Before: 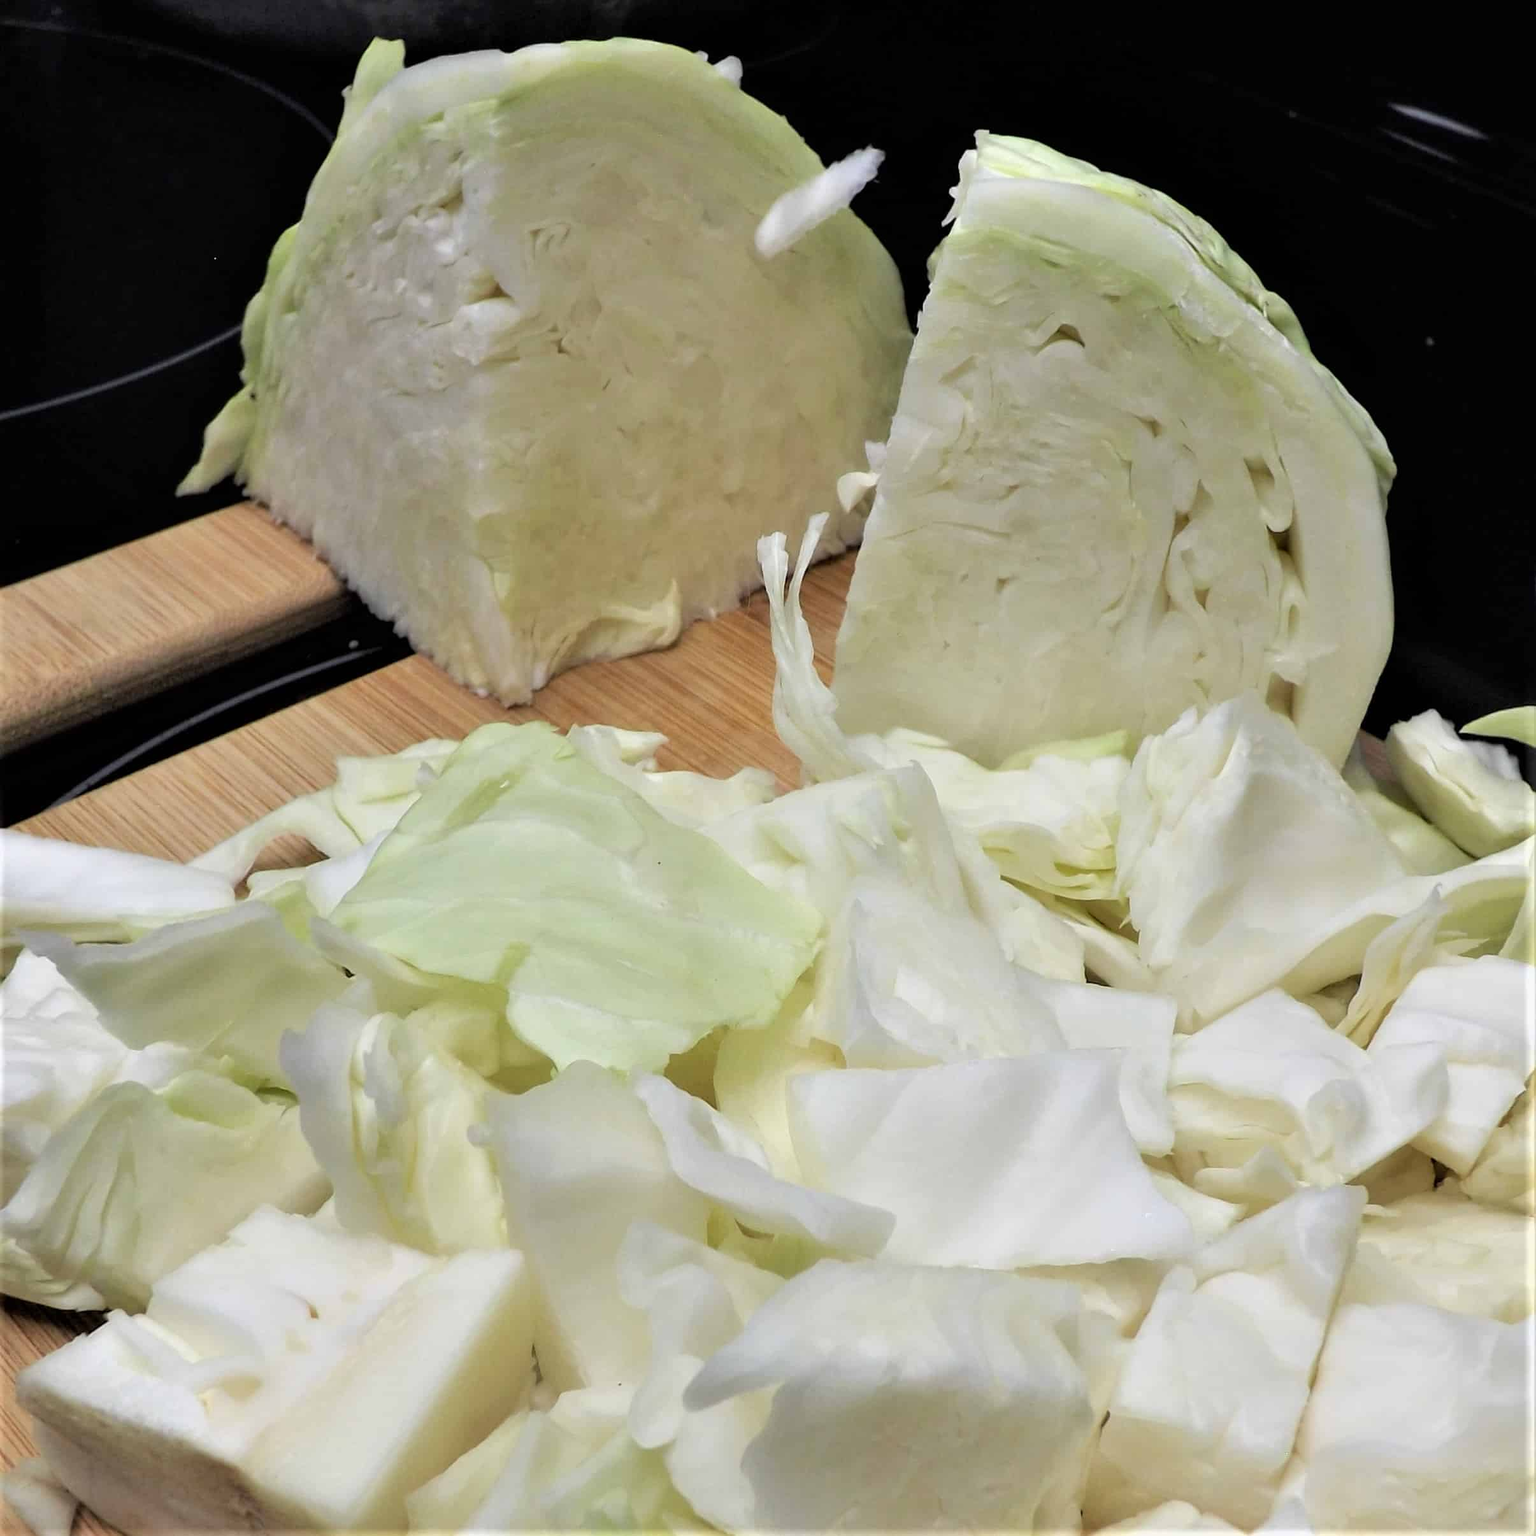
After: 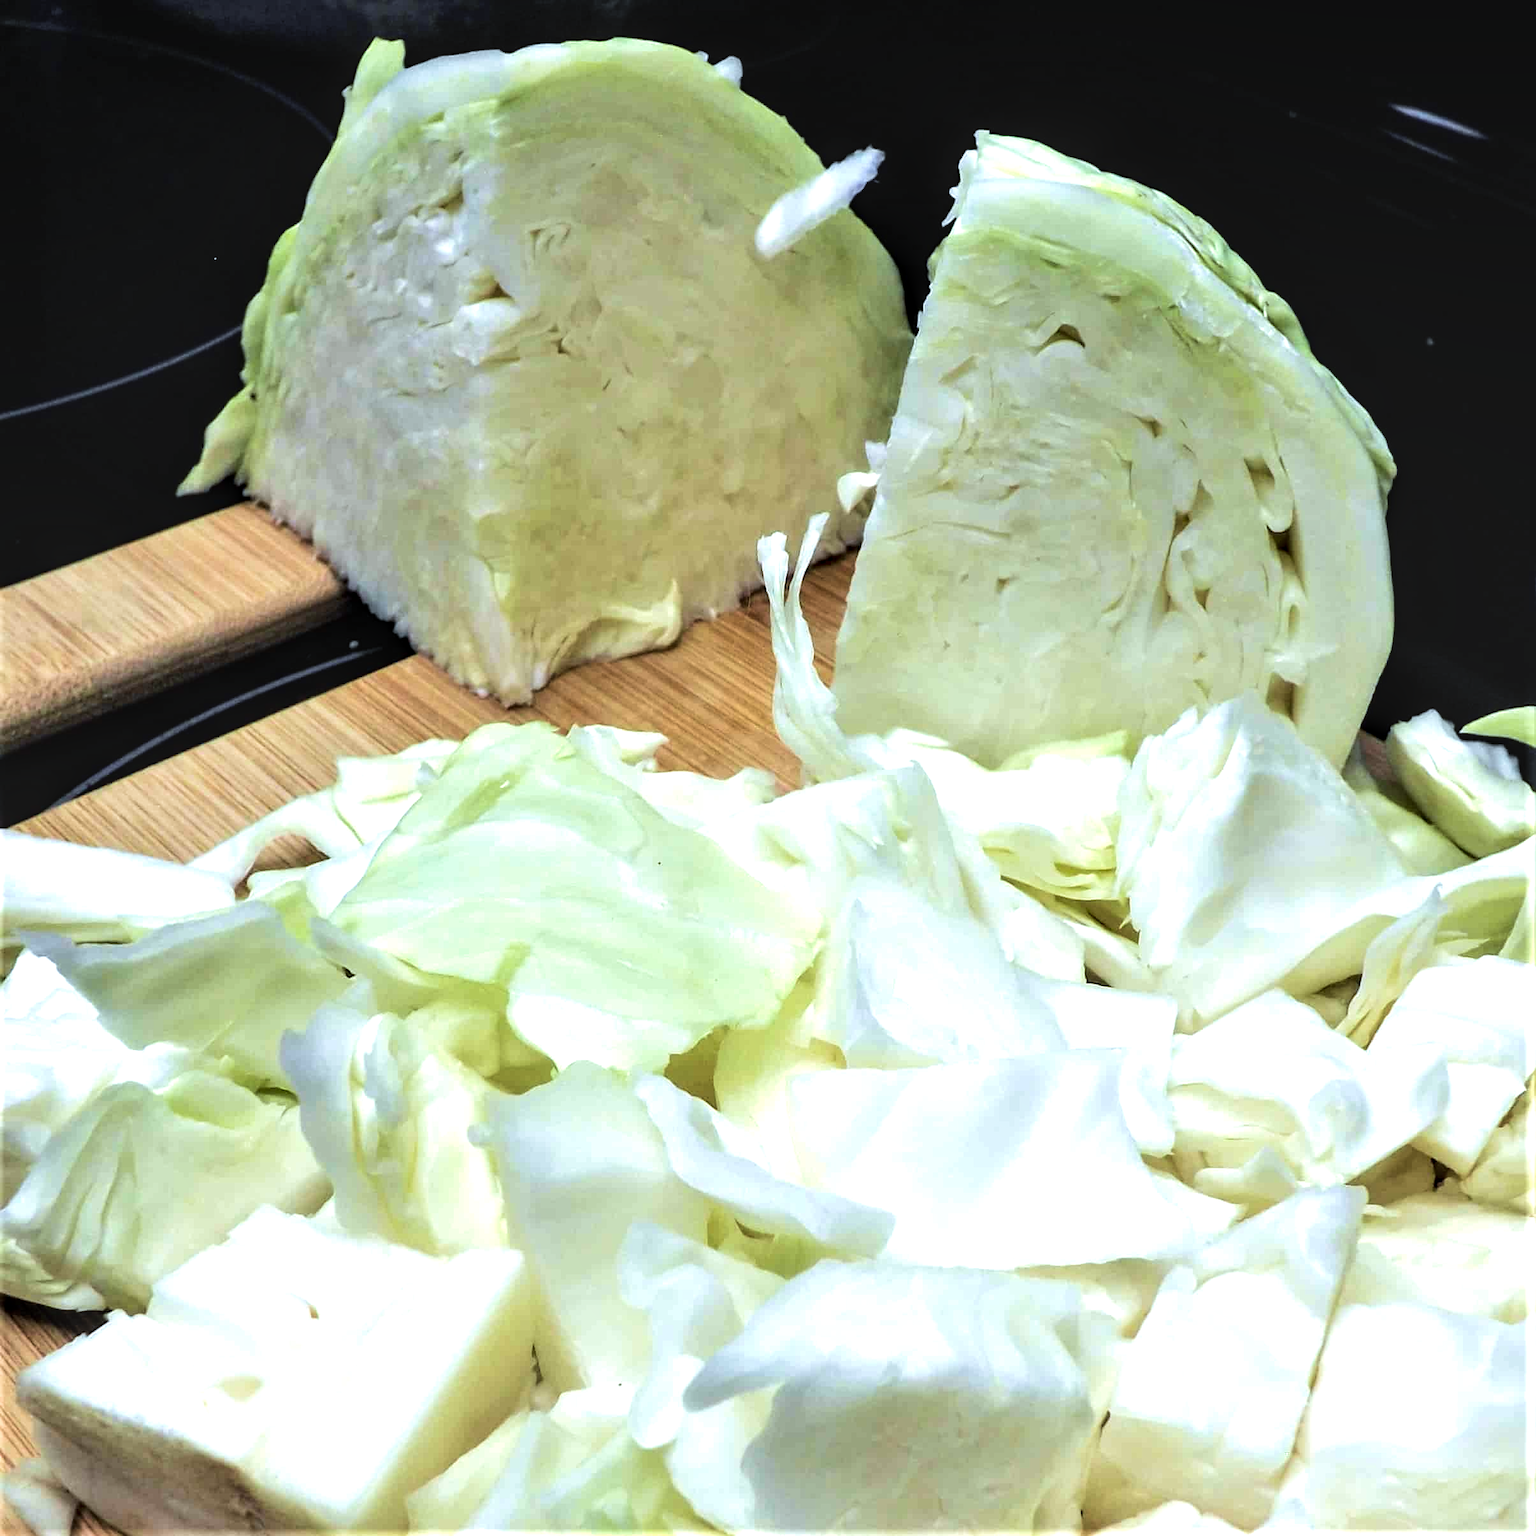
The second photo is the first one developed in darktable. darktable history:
velvia: on, module defaults
exposure: exposure 0.2 EV, compensate highlight preservation false
color calibration: output R [0.994, 0.059, -0.119, 0], output G [-0.036, 1.09, -0.119, 0], output B [0.078, -0.108, 0.961, 0], illuminant custom, x 0.368, y 0.373, temperature 4345.32 K
tone equalizer: -8 EV -0.739 EV, -7 EV -0.669 EV, -6 EV -0.579 EV, -5 EV -0.423 EV, -3 EV 0.369 EV, -2 EV 0.6 EV, -1 EV 0.692 EV, +0 EV 0.757 EV, edges refinement/feathering 500, mask exposure compensation -1.57 EV, preserve details no
local contrast: on, module defaults
